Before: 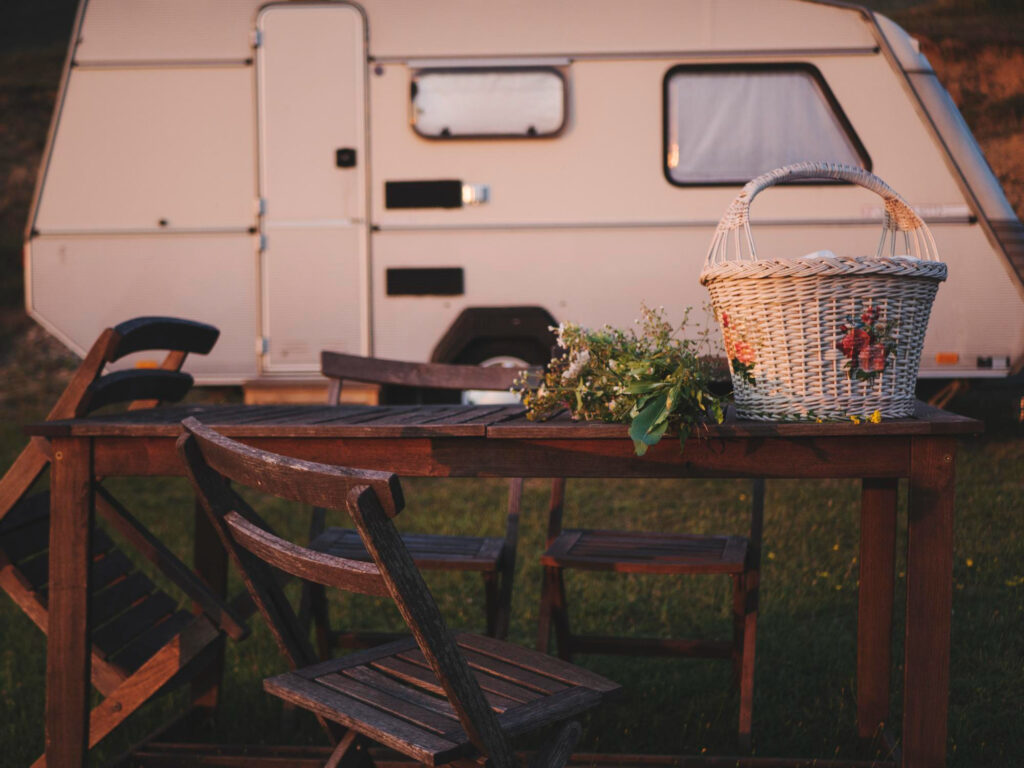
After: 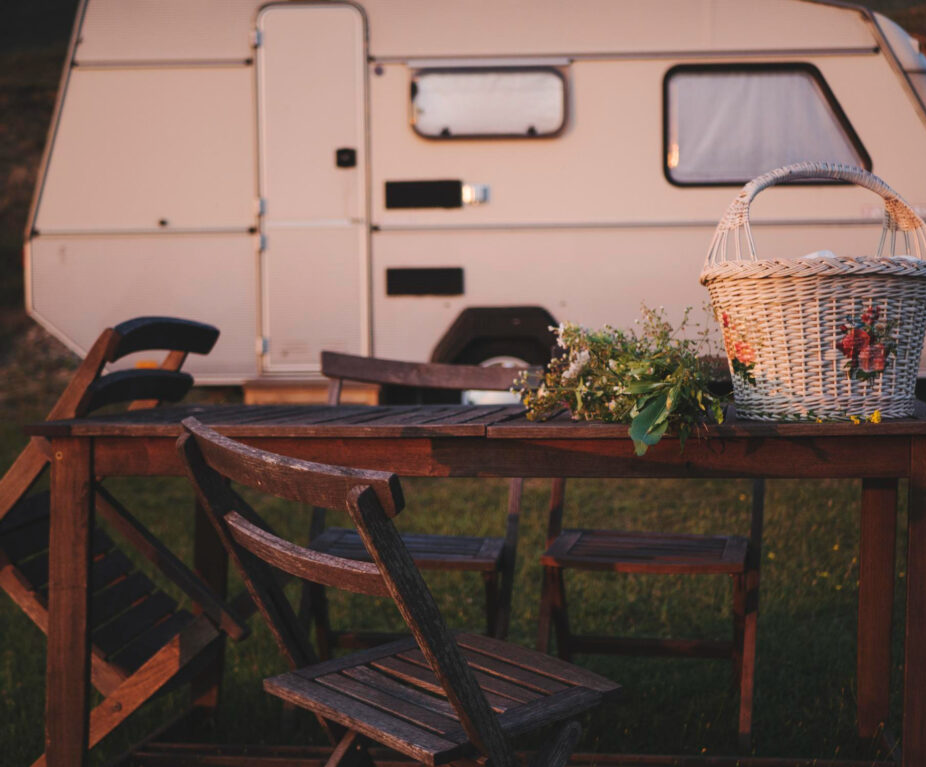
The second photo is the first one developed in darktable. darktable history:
tone equalizer: edges refinement/feathering 500, mask exposure compensation -1.57 EV, preserve details no
crop: right 9.516%, bottom 0.045%
exposure: exposure 0.014 EV, compensate highlight preservation false
